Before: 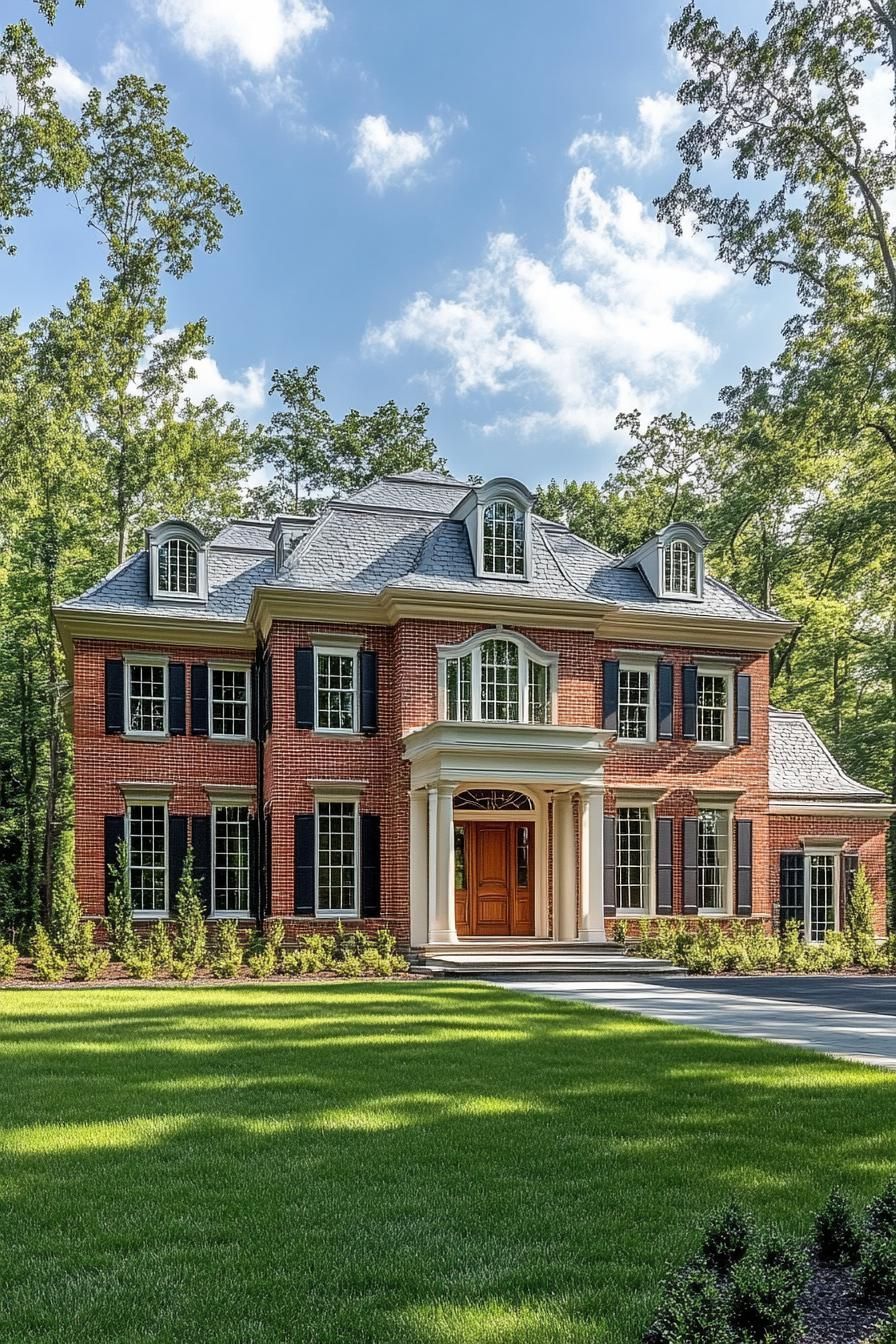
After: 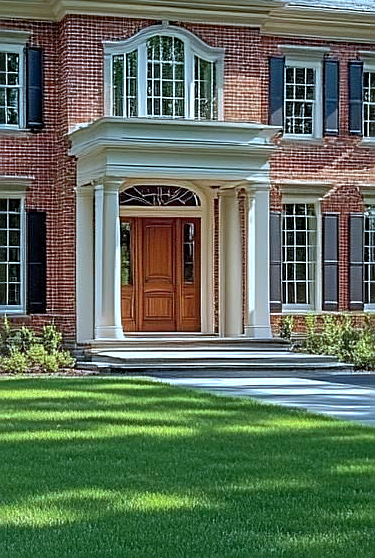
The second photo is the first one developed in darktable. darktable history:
color calibration: x 0.382, y 0.372, temperature 3900.61 K
crop: left 37.343%, top 44.966%, right 20.723%, bottom 13.445%
shadows and highlights: on, module defaults
sharpen: on, module defaults
